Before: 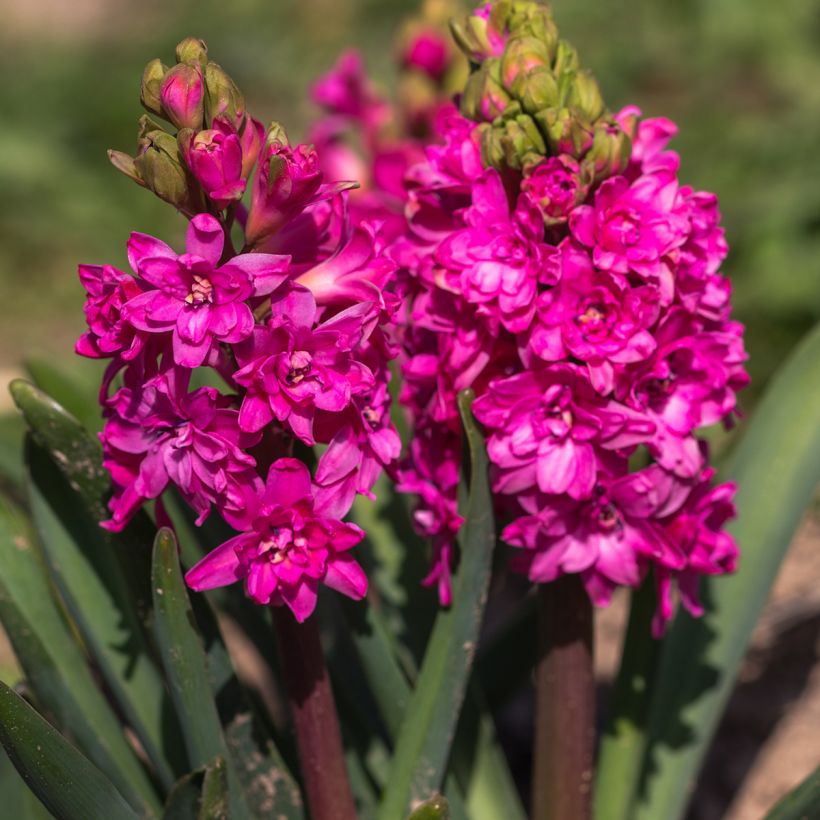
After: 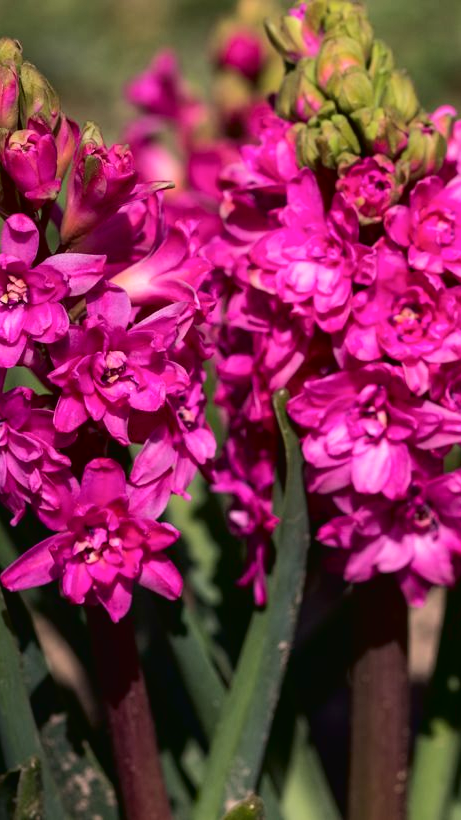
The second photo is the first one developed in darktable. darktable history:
tone curve: curves: ch0 [(0, 0.019) (0.11, 0.036) (0.259, 0.214) (0.378, 0.365) (0.499, 0.529) (1, 1)], color space Lab, independent channels, preserve colors none
crop and rotate: left 22.663%, right 21.089%
